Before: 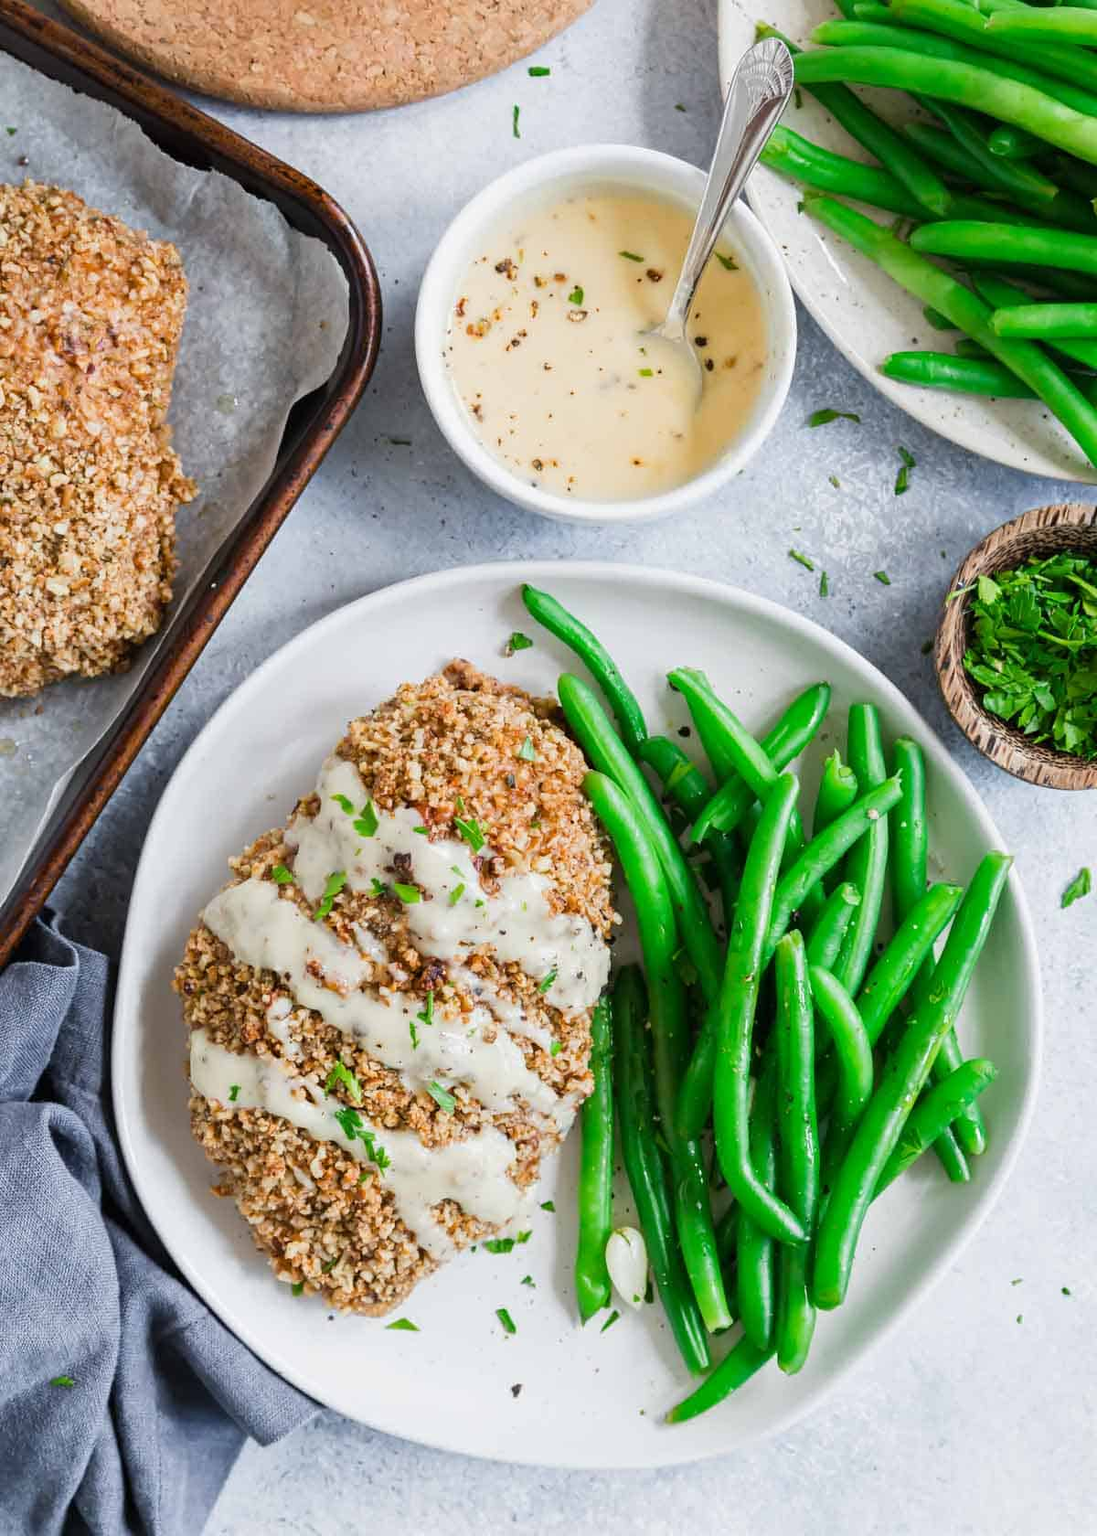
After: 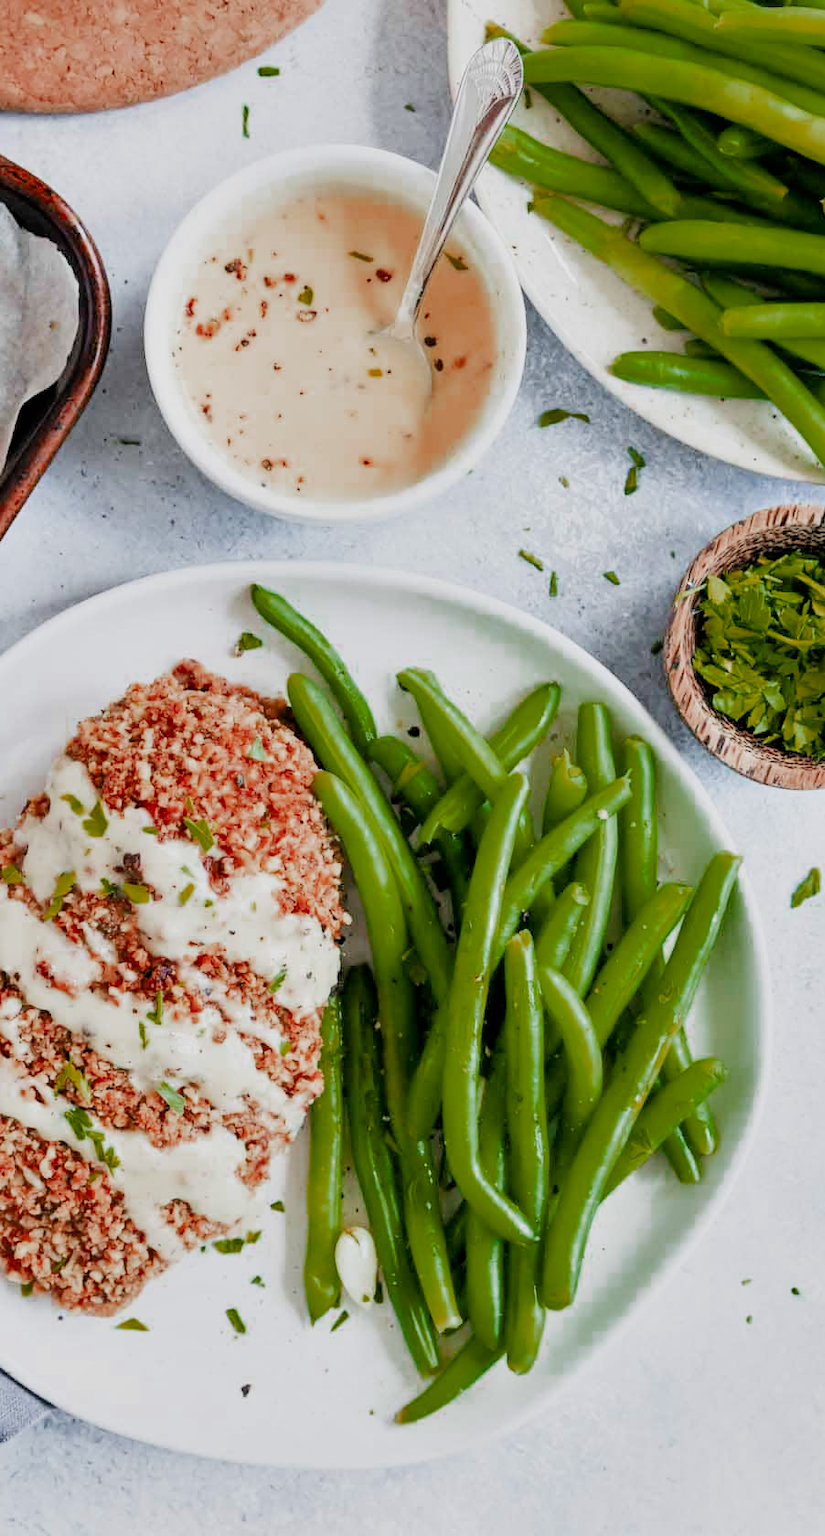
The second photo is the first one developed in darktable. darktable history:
color balance rgb: perceptual saturation grading › global saturation 0.4%, global vibrance 20%
crop and rotate: left 24.748%
color zones: curves: ch0 [(0, 0.299) (0.25, 0.383) (0.456, 0.352) (0.736, 0.571)]; ch1 [(0, 0.63) (0.151, 0.568) (0.254, 0.416) (0.47, 0.558) (0.732, 0.37) (0.909, 0.492)]; ch2 [(0.004, 0.604) (0.158, 0.443) (0.257, 0.403) (0.761, 0.468)]
exposure: black level correction 0, exposure 0.704 EV, compensate highlight preservation false
tone equalizer: -8 EV -0.411 EV, -7 EV -0.406 EV, -6 EV -0.315 EV, -5 EV -0.229 EV, -3 EV 0.214 EV, -2 EV 0.347 EV, -1 EV 0.397 EV, +0 EV 0.436 EV
shadows and highlights: shadows 24.89, highlights -47.92, soften with gaussian
filmic rgb: black relative exposure -6.82 EV, white relative exposure 5.9 EV, hardness 2.72, iterations of high-quality reconstruction 0
